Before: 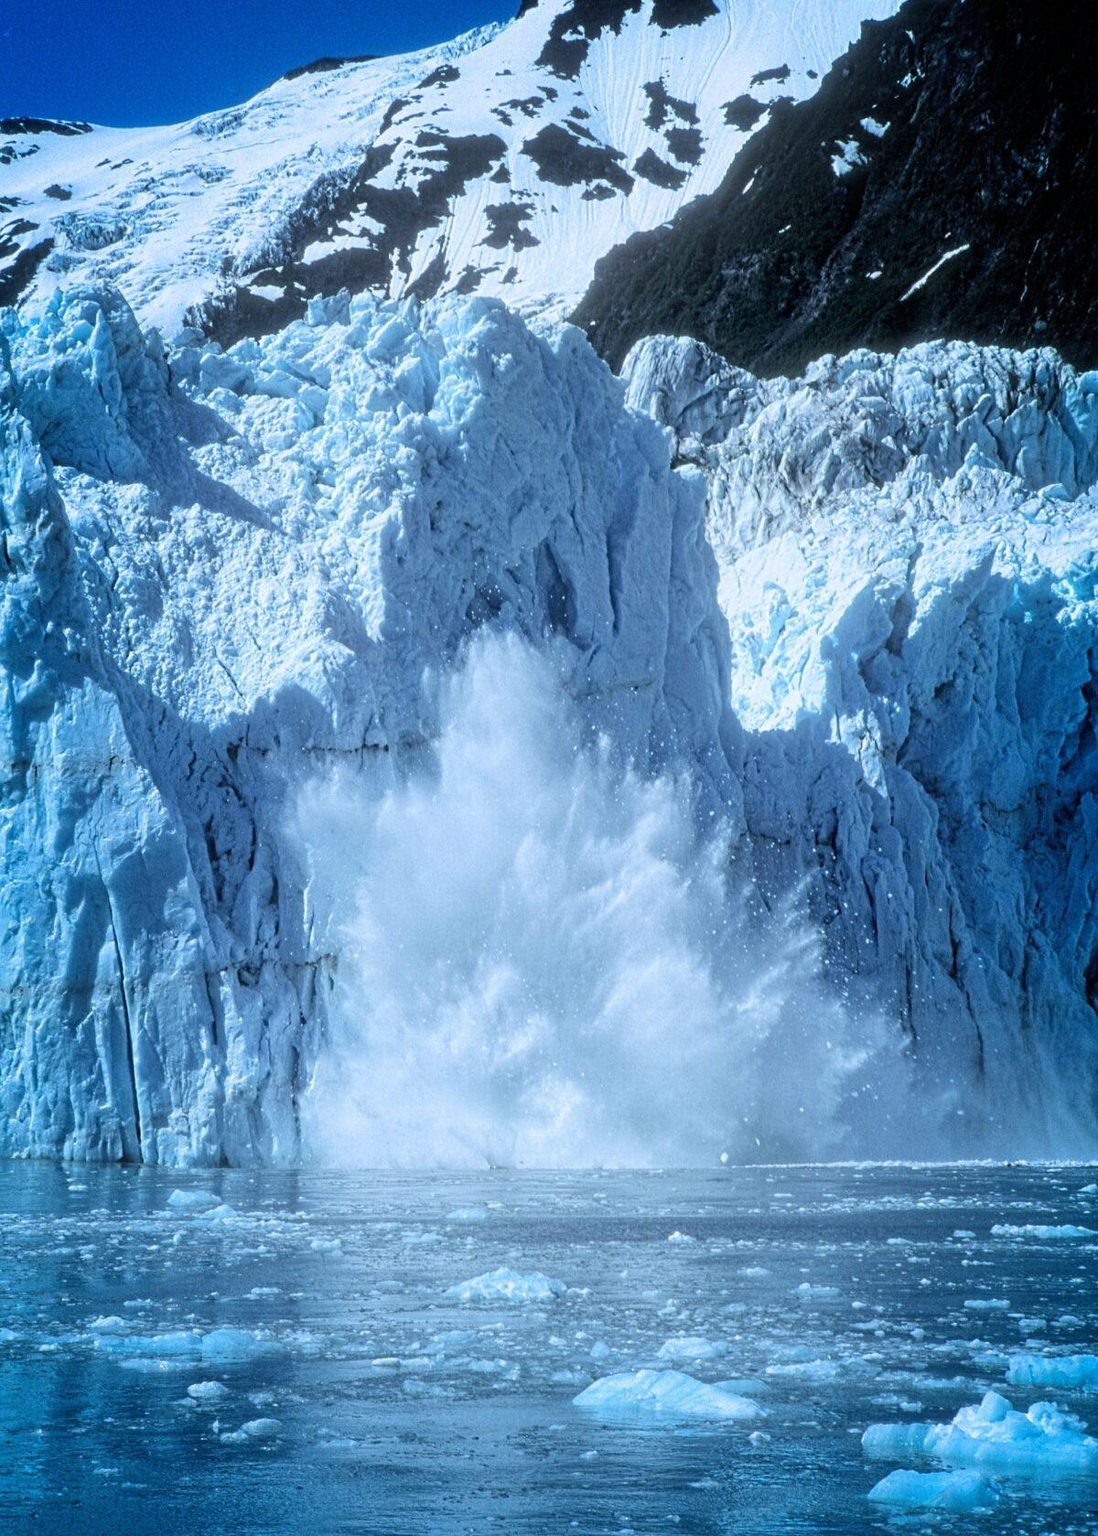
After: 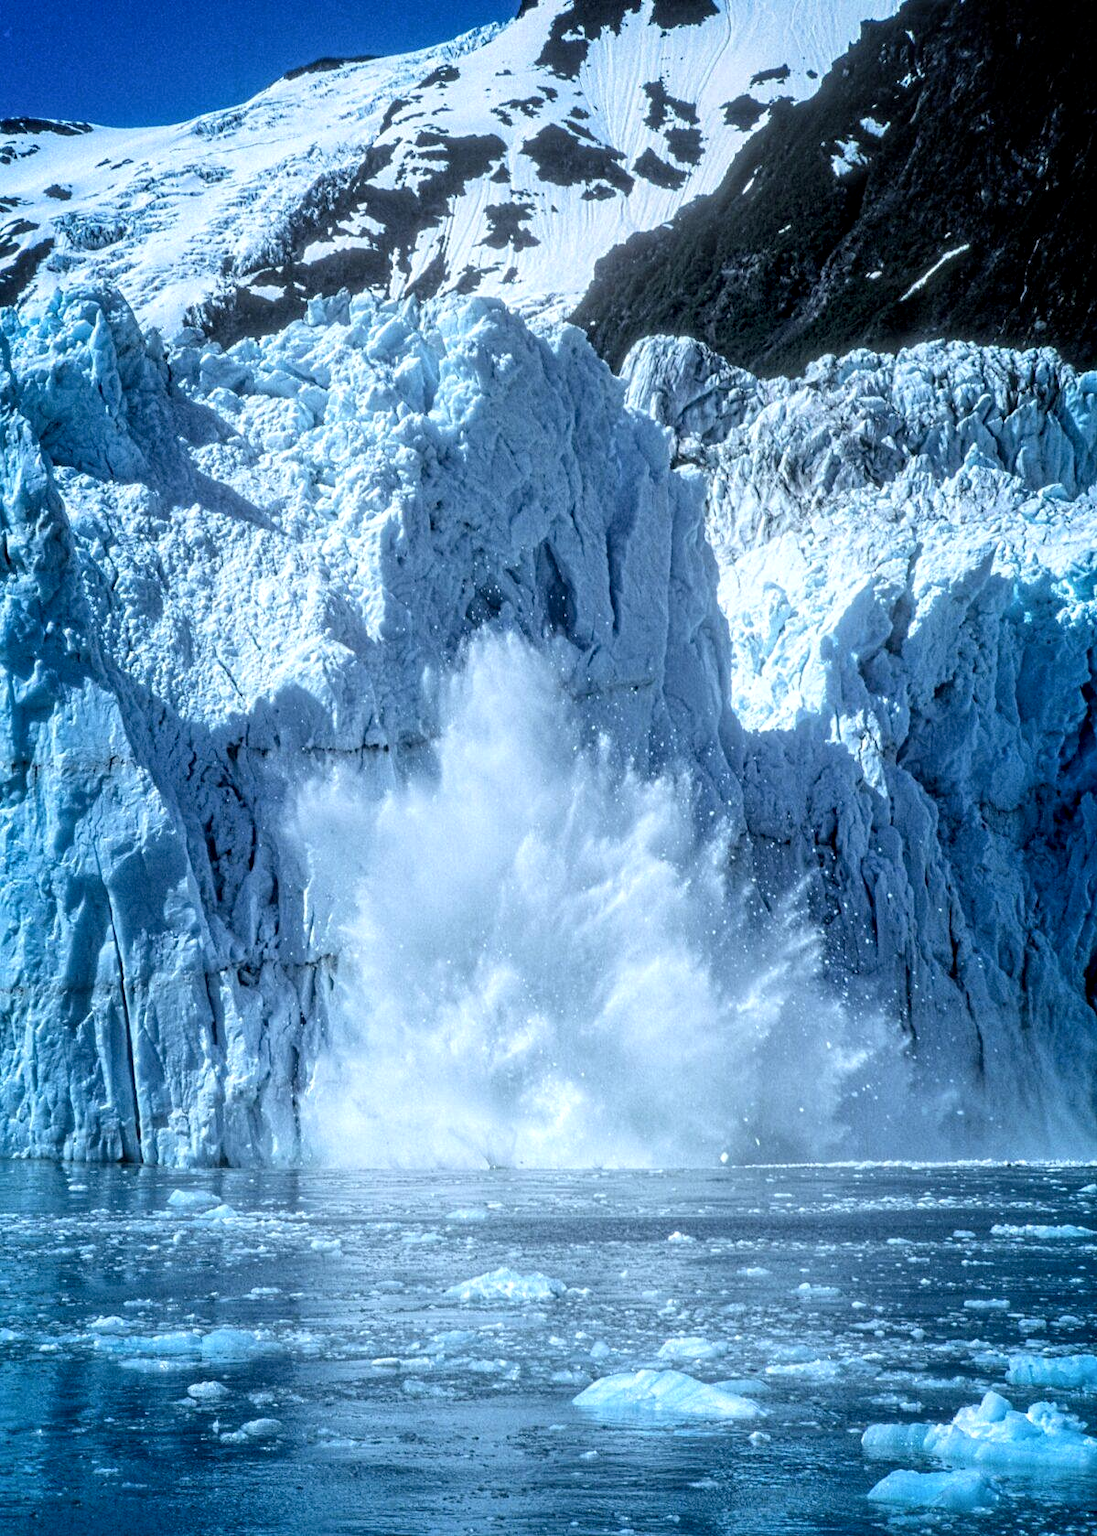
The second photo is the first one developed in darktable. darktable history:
local contrast: highlights 57%, detail 145%
